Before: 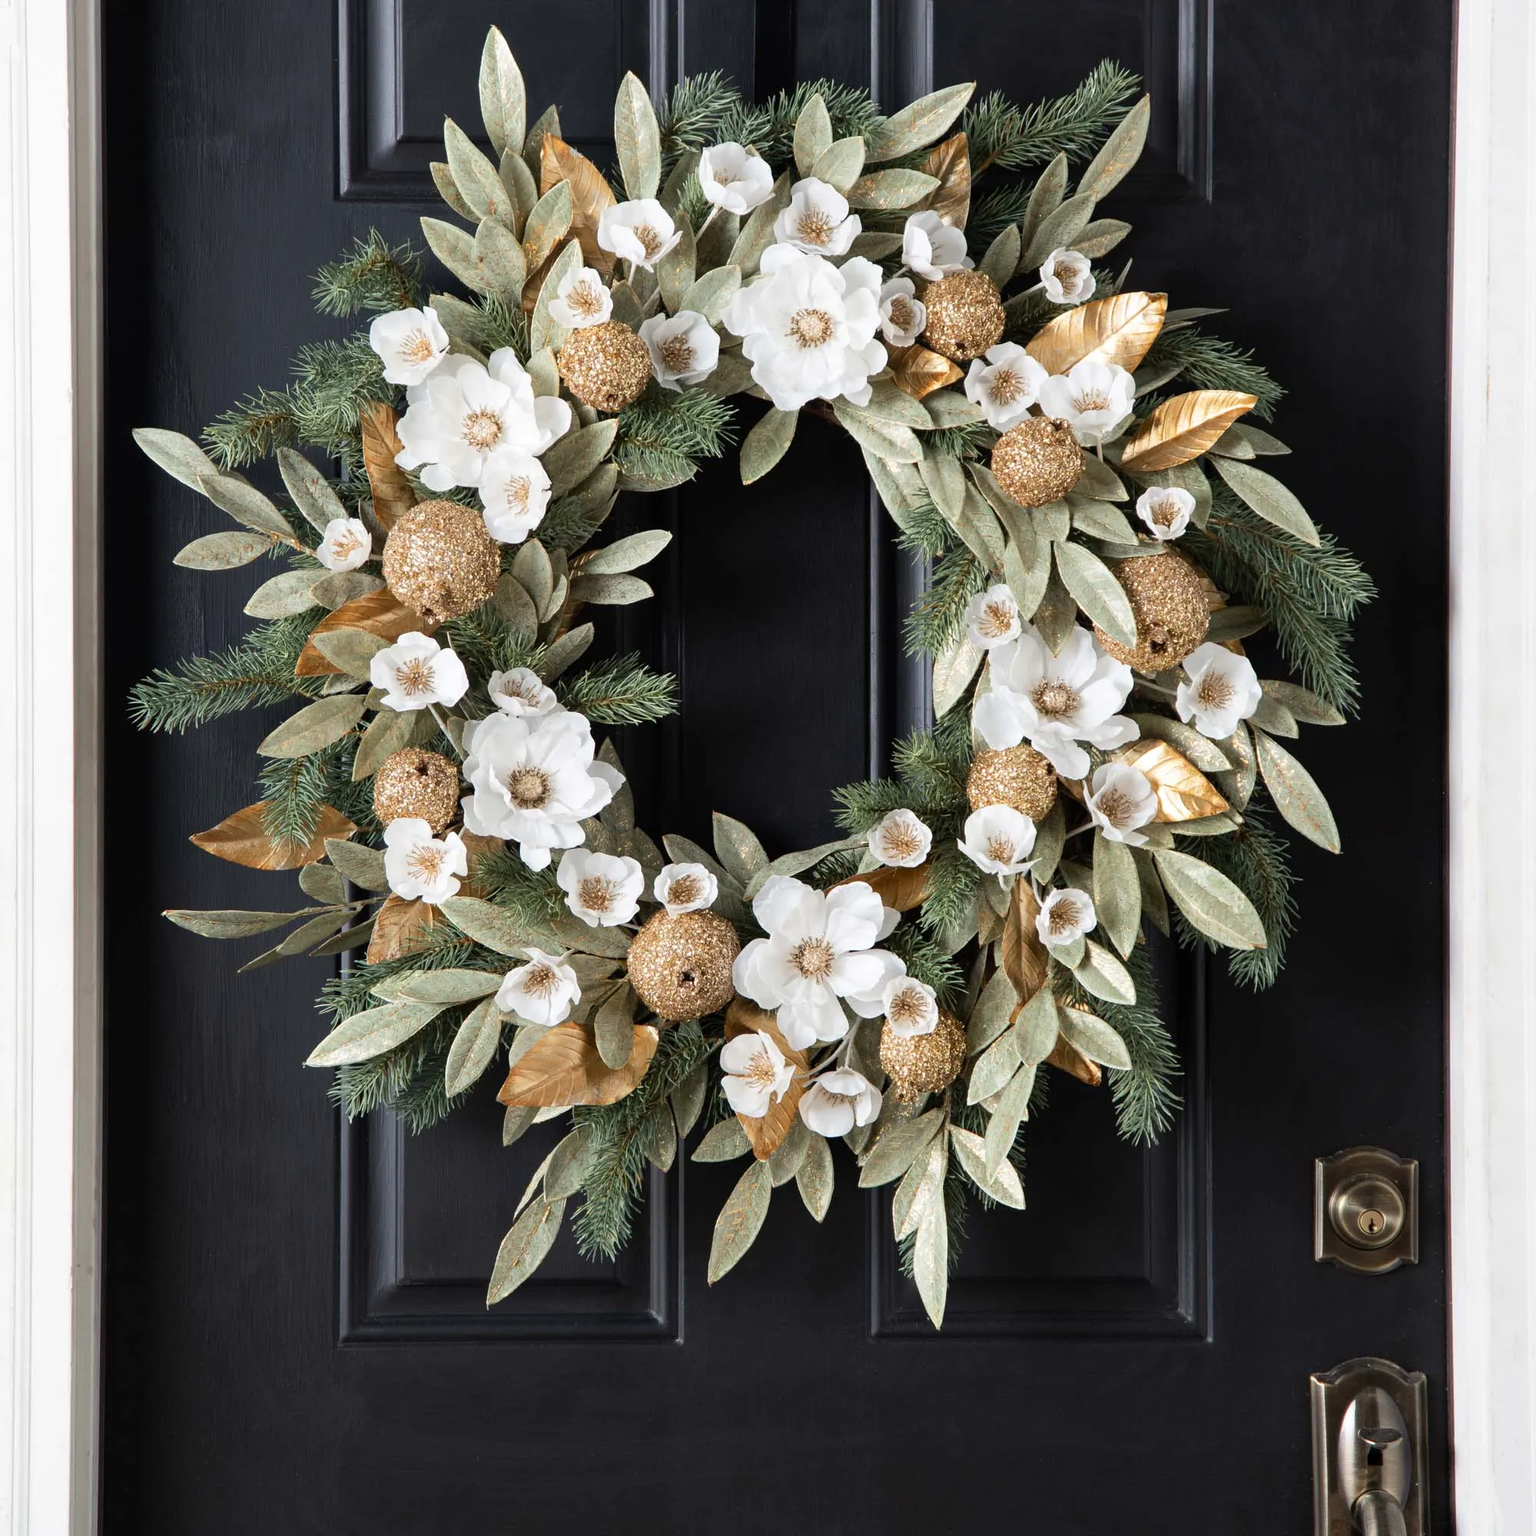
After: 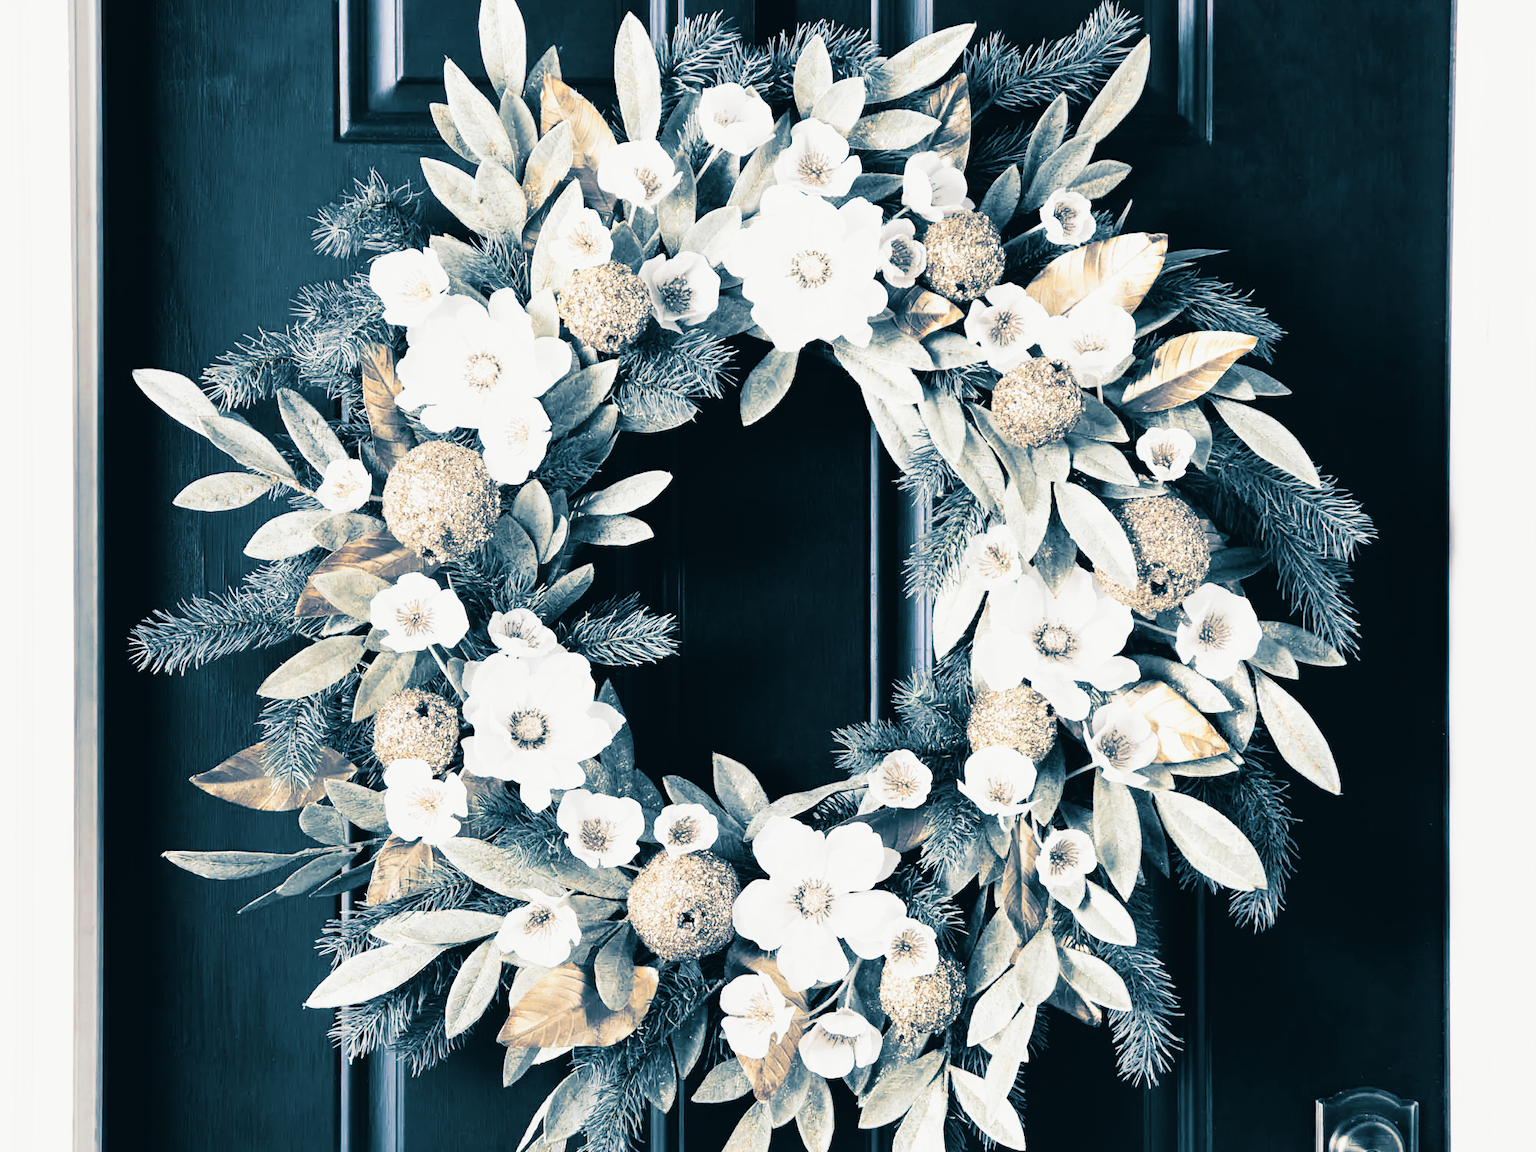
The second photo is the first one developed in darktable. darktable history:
base curve: curves: ch0 [(0, 0) (0.007, 0.004) (0.027, 0.03) (0.046, 0.07) (0.207, 0.54) (0.442, 0.872) (0.673, 0.972) (1, 1)], preserve colors none
color zones: curves: ch0 [(0, 0.363) (0.128, 0.373) (0.25, 0.5) (0.402, 0.407) (0.521, 0.525) (0.63, 0.559) (0.729, 0.662) (0.867, 0.471)]; ch1 [(0, 0.515) (0.136, 0.618) (0.25, 0.5) (0.378, 0) (0.516, 0) (0.622, 0.593) (0.737, 0.819) (0.87, 0.593)]; ch2 [(0, 0.529) (0.128, 0.471) (0.282, 0.451) (0.386, 0.662) (0.516, 0.525) (0.633, 0.554) (0.75, 0.62) (0.875, 0.441)]
crop: top 3.857%, bottom 21.132%
split-toning: shadows › hue 212.4°, balance -70
tone equalizer: on, module defaults
contrast brightness saturation: contrast -0.05, saturation -0.41
